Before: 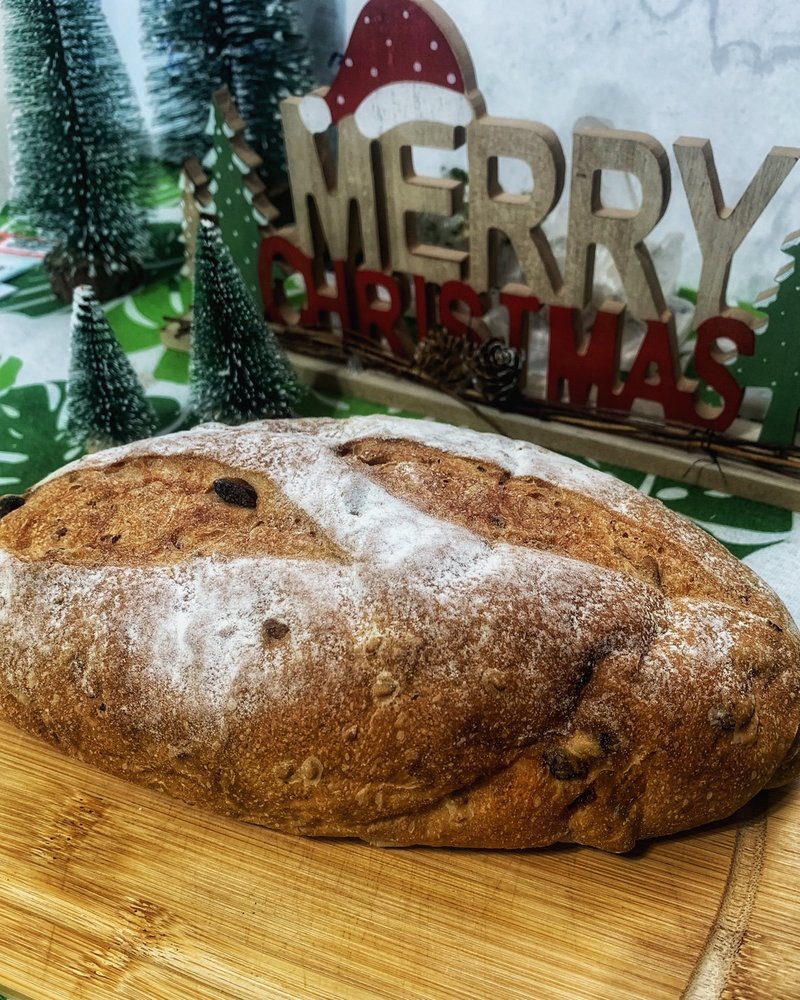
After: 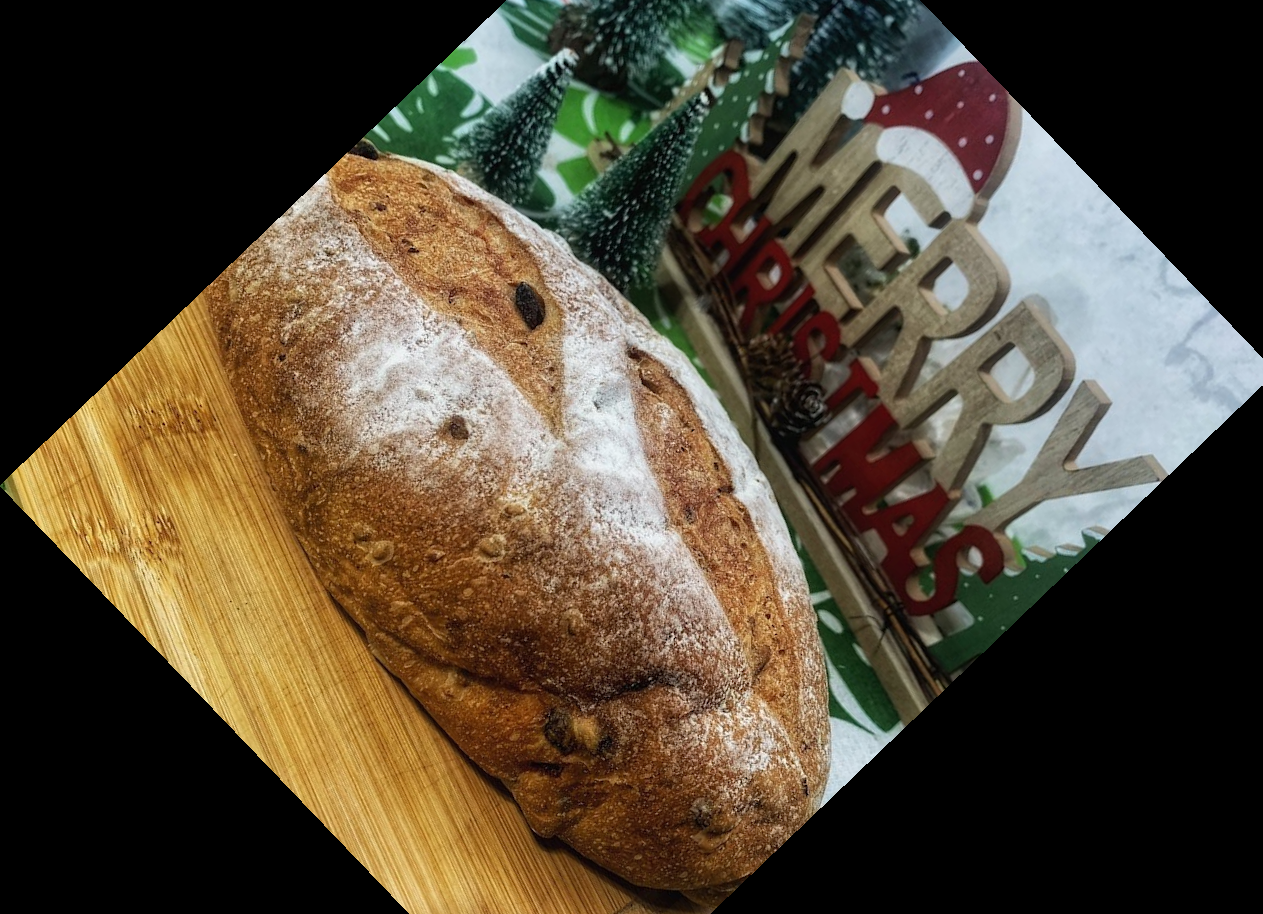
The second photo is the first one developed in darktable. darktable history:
crop and rotate: angle -46.26°, top 16.234%, right 0.912%, bottom 11.704%
shadows and highlights: shadows 25, highlights -25
